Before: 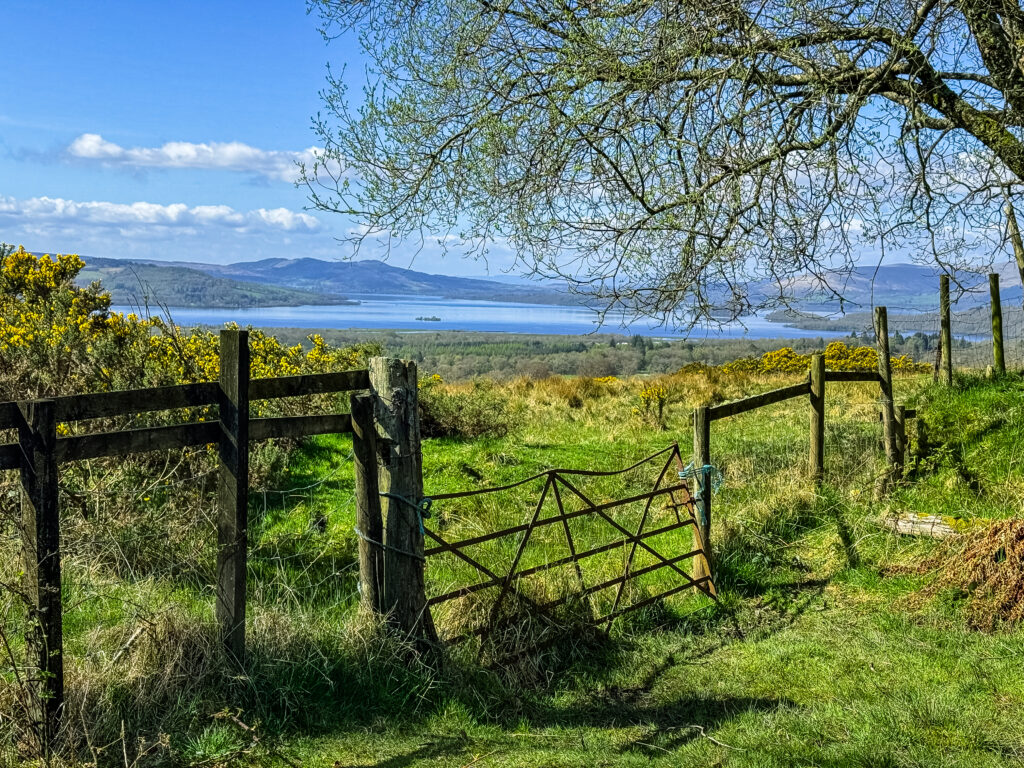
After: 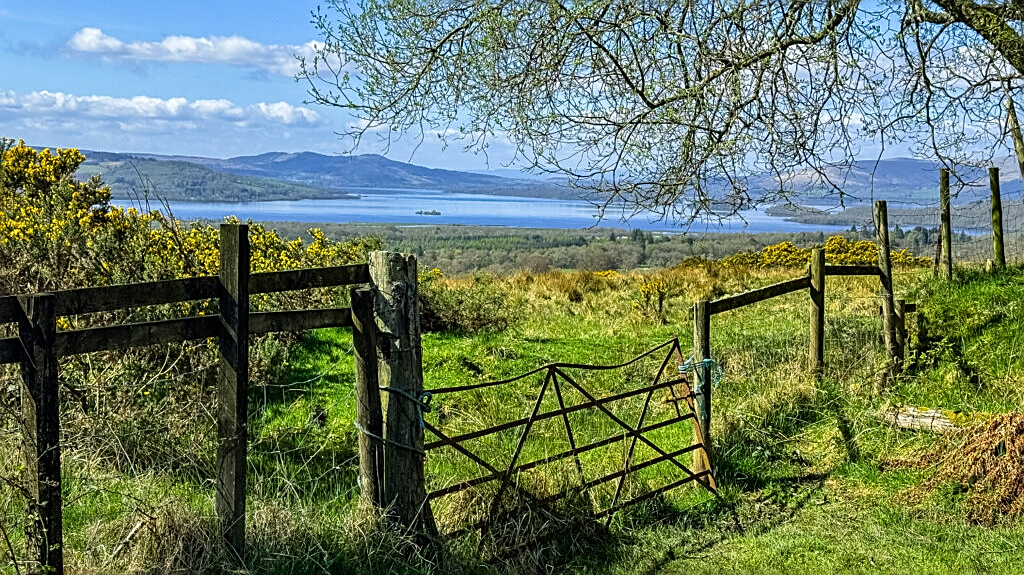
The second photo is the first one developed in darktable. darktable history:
crop: top 13.913%, bottom 11.092%
sharpen: on, module defaults
